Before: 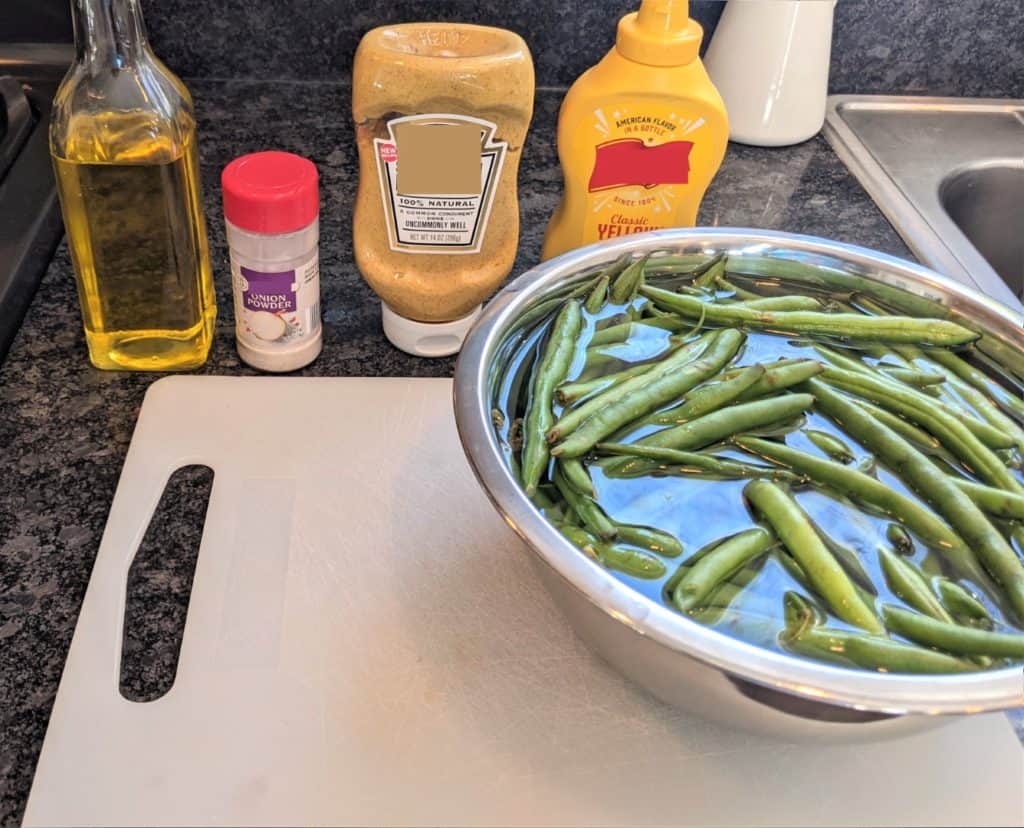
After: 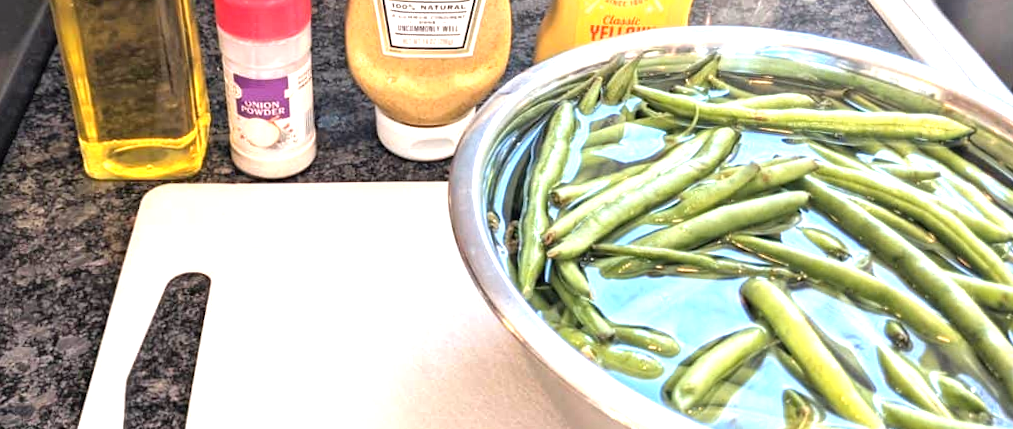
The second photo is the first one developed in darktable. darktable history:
color zones: curves: ch2 [(0, 0.5) (0.143, 0.5) (0.286, 0.489) (0.415, 0.421) (0.571, 0.5) (0.714, 0.5) (0.857, 0.5) (1, 0.5)]
exposure: black level correction 0, exposure 1.2 EV, compensate highlight preservation false
rotate and perspective: rotation -1°, crop left 0.011, crop right 0.989, crop top 0.025, crop bottom 0.975
crop and rotate: top 23.043%, bottom 23.437%
